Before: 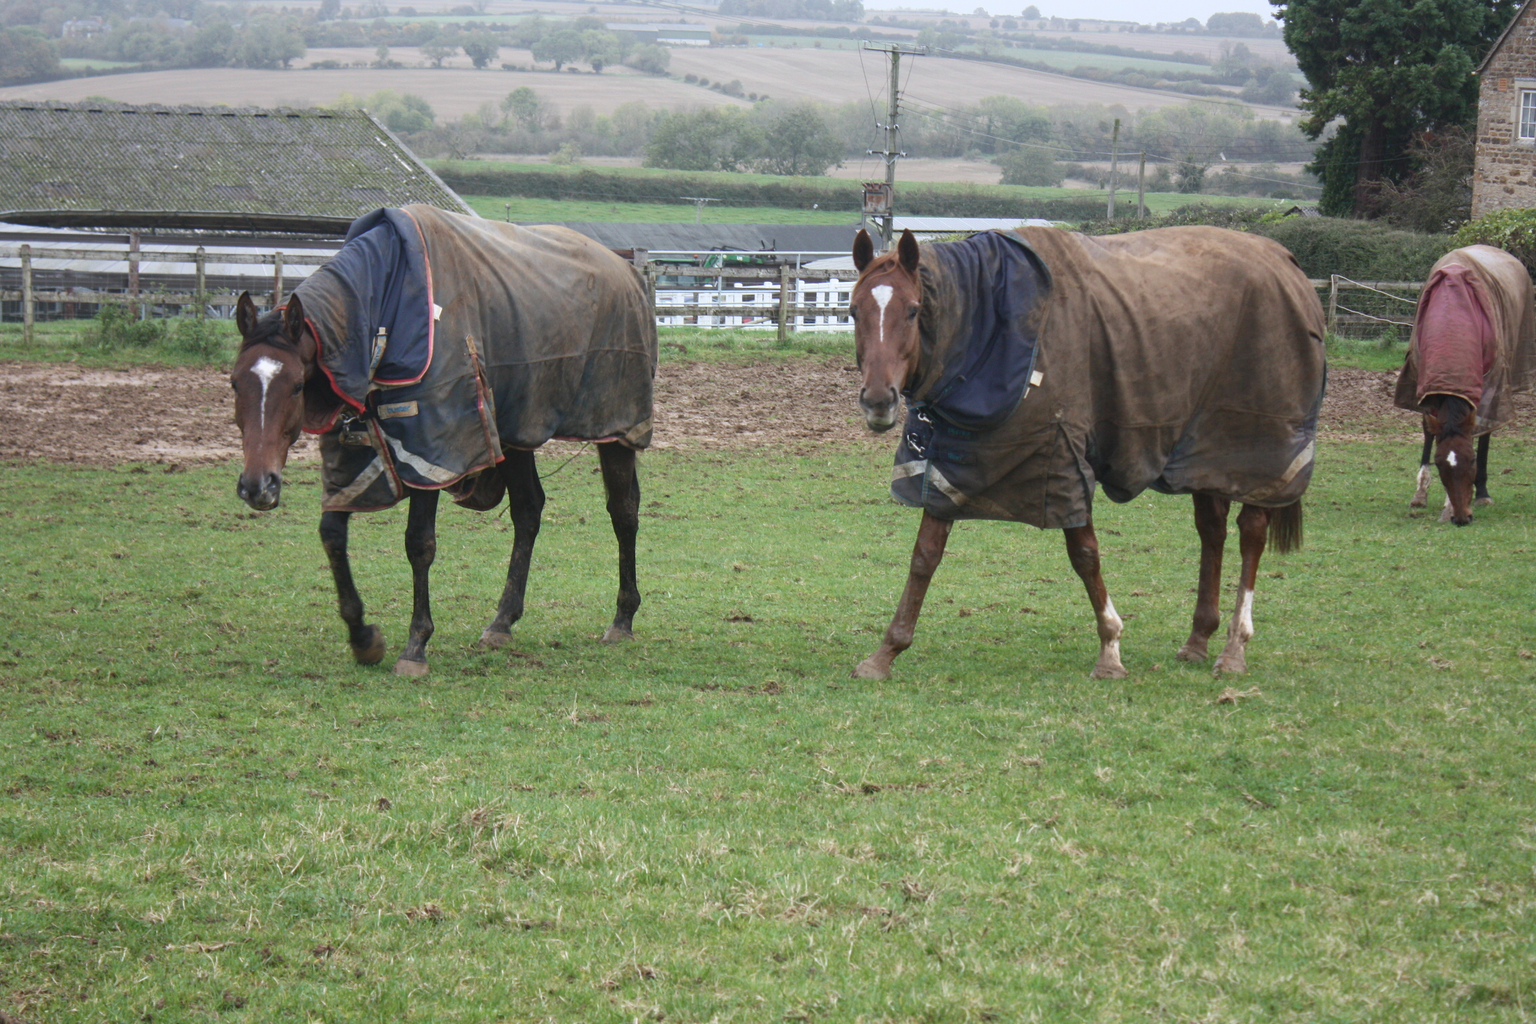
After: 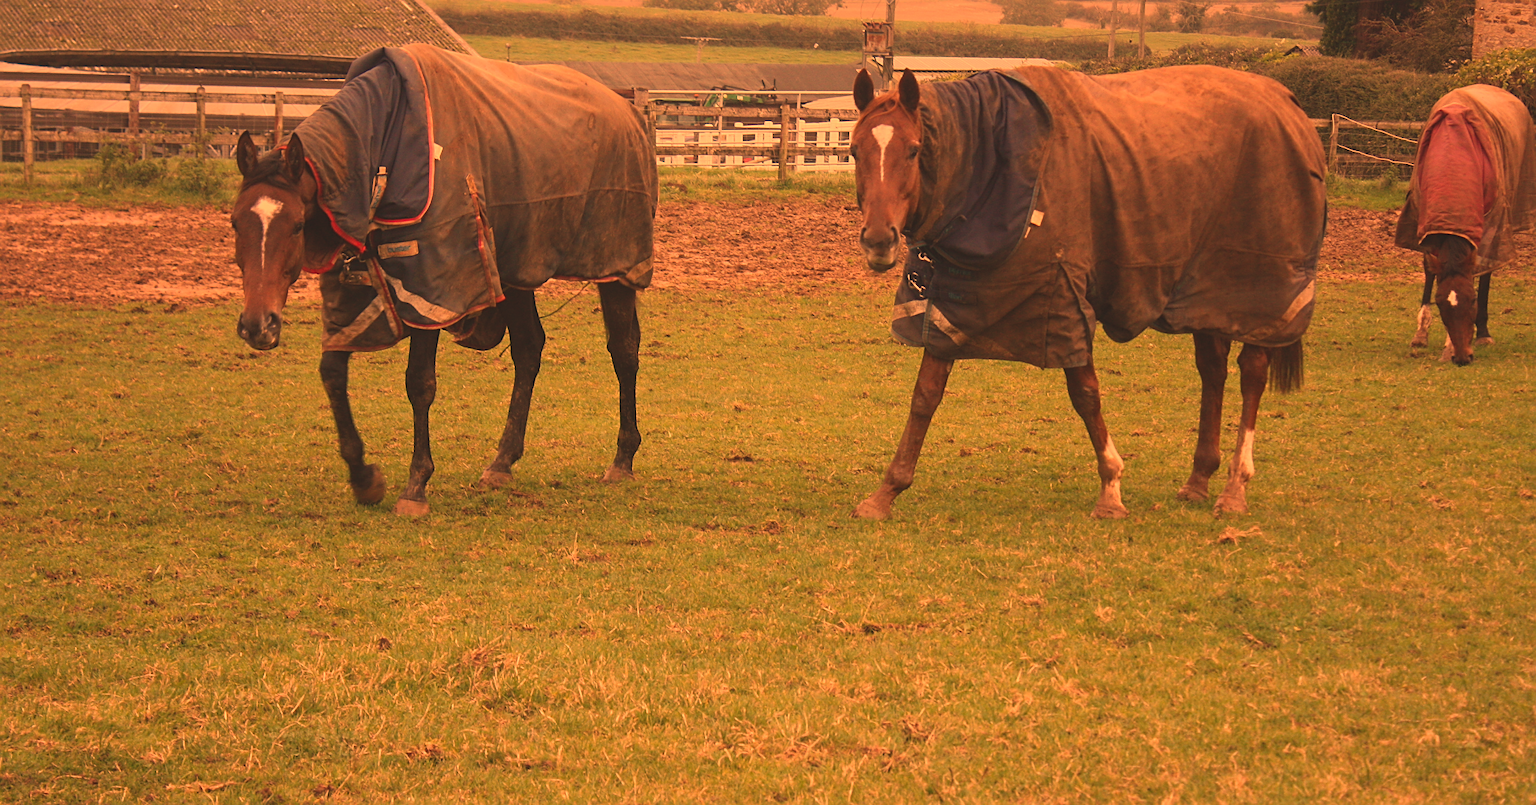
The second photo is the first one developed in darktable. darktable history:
crop and rotate: top 15.774%, bottom 5.506%
white balance: red 1.467, blue 0.684
color correction: highlights a* 21.16, highlights b* 19.61
exposure: black level correction -0.015, exposure -0.5 EV, compensate highlight preservation false
sharpen: on, module defaults
